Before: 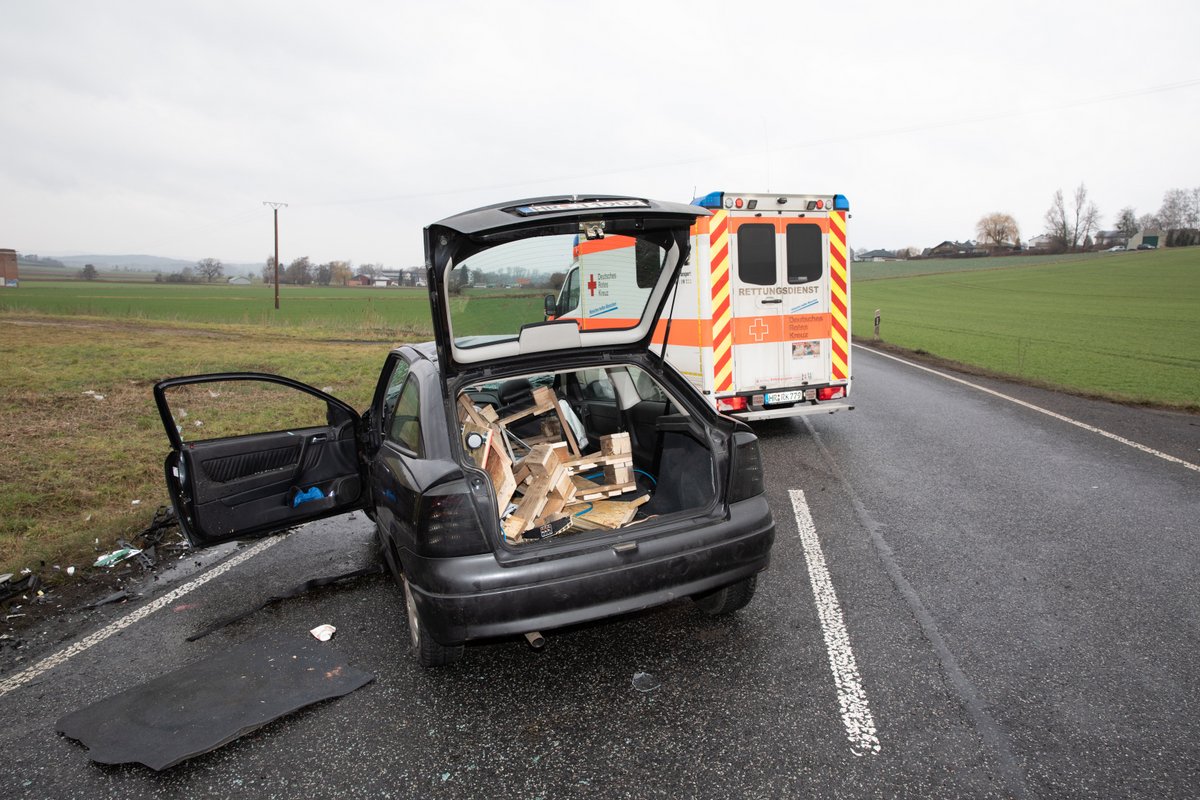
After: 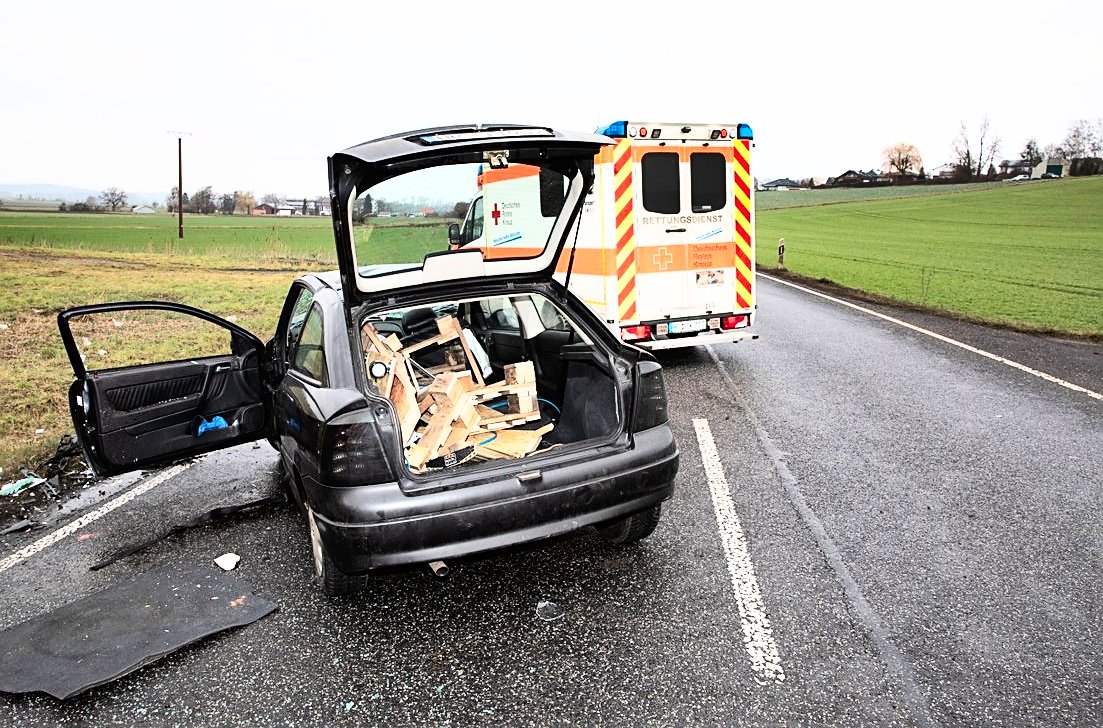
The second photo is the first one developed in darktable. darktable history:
crop and rotate: left 8.016%, top 8.939%
base curve: curves: ch0 [(0, 0) (0.007, 0.004) (0.027, 0.03) (0.046, 0.07) (0.207, 0.54) (0.442, 0.872) (0.673, 0.972) (1, 1)]
sharpen: on, module defaults
shadows and highlights: shadows 30.68, highlights -62.71, soften with gaussian
